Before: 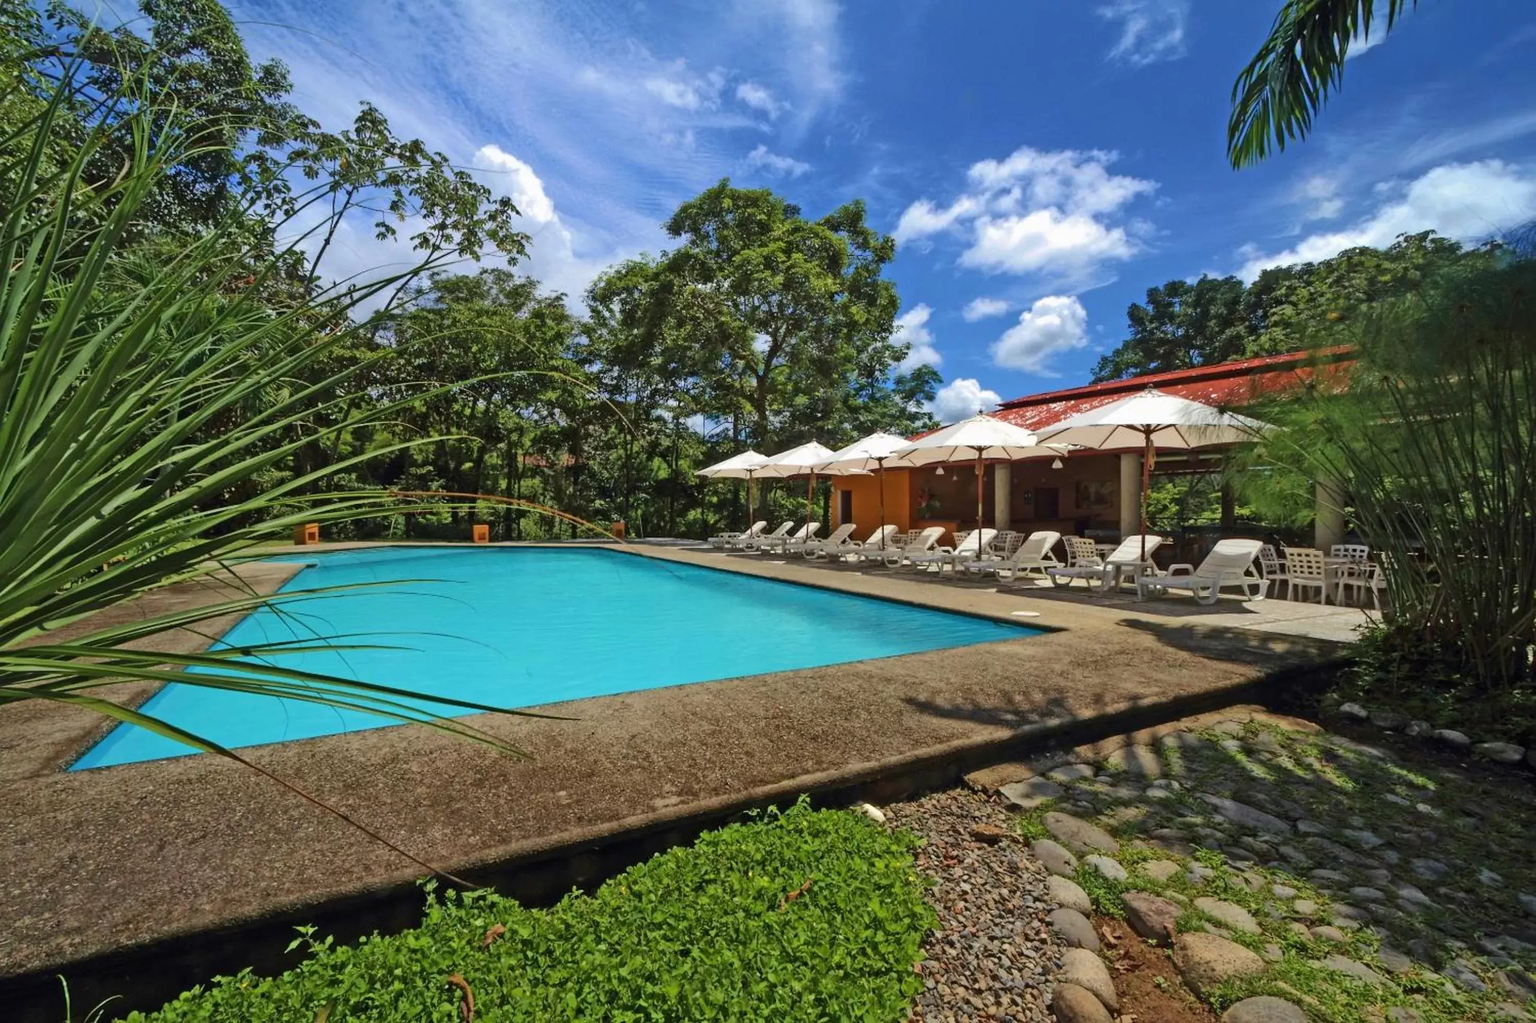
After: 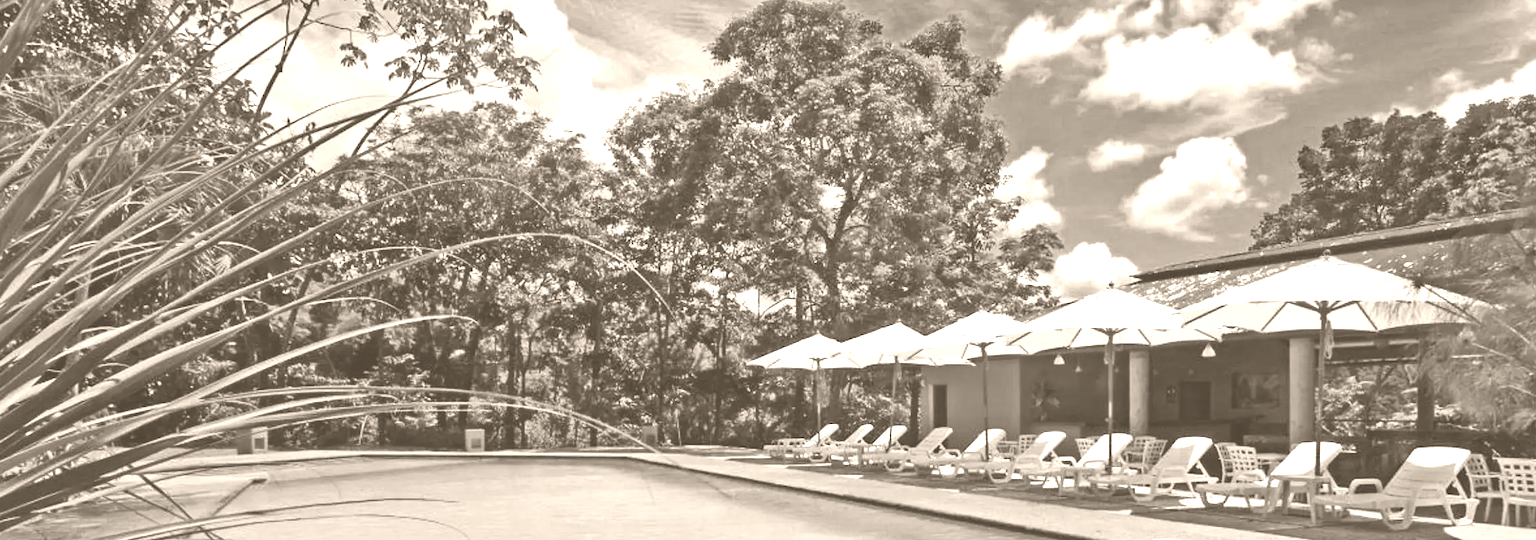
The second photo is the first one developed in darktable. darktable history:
haze removal: compatibility mode true, adaptive false
shadows and highlights: shadows 20.91, highlights -82.73, soften with gaussian
color balance rgb: linear chroma grading › shadows 16%, perceptual saturation grading › global saturation 8%, perceptual saturation grading › shadows 4%, perceptual brilliance grading › global brilliance 2%, perceptual brilliance grading › highlights 8%, perceptual brilliance grading › shadows -4%, global vibrance 16%, saturation formula JzAzBz (2021)
levels: levels [0, 0.51, 1]
colorize: hue 34.49°, saturation 35.33%, source mix 100%, version 1
crop: left 7.036%, top 18.398%, right 14.379%, bottom 40.043%
